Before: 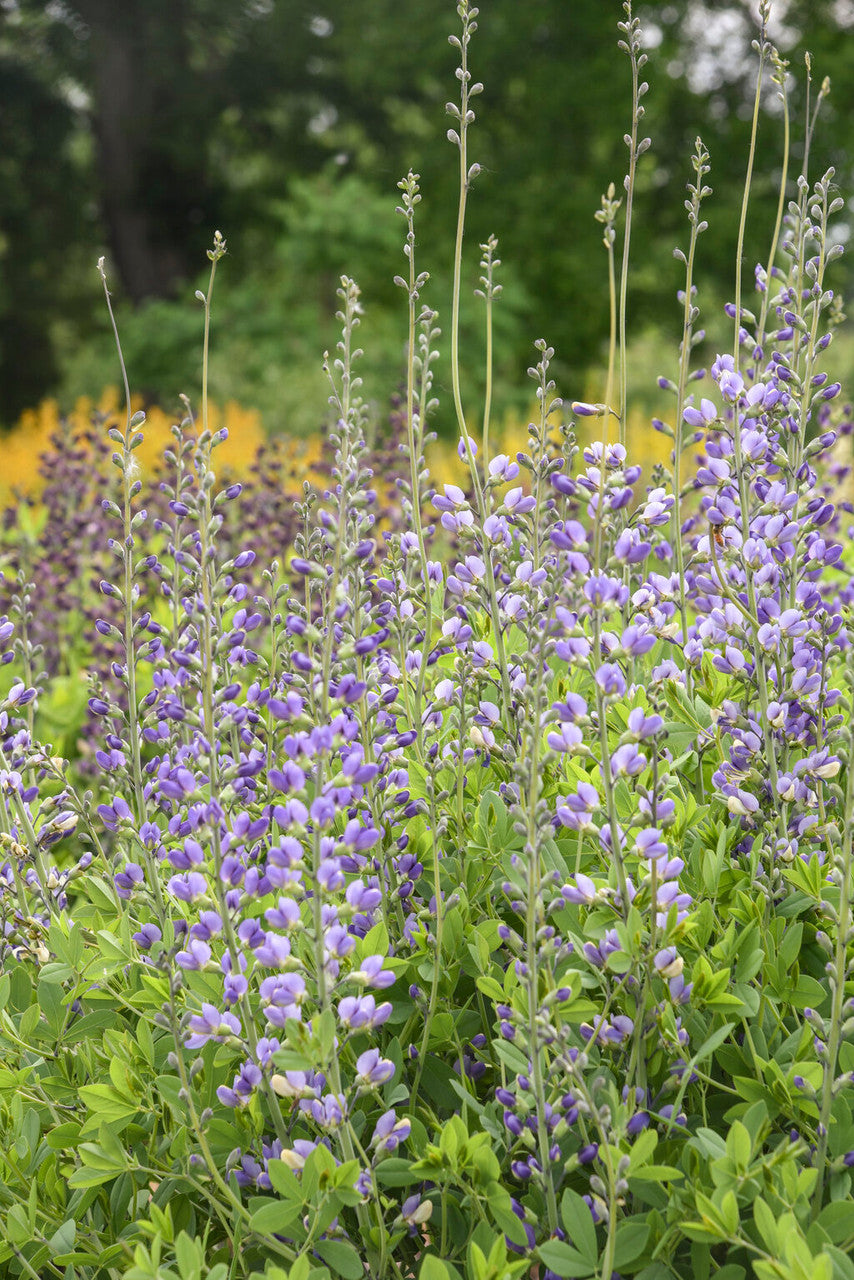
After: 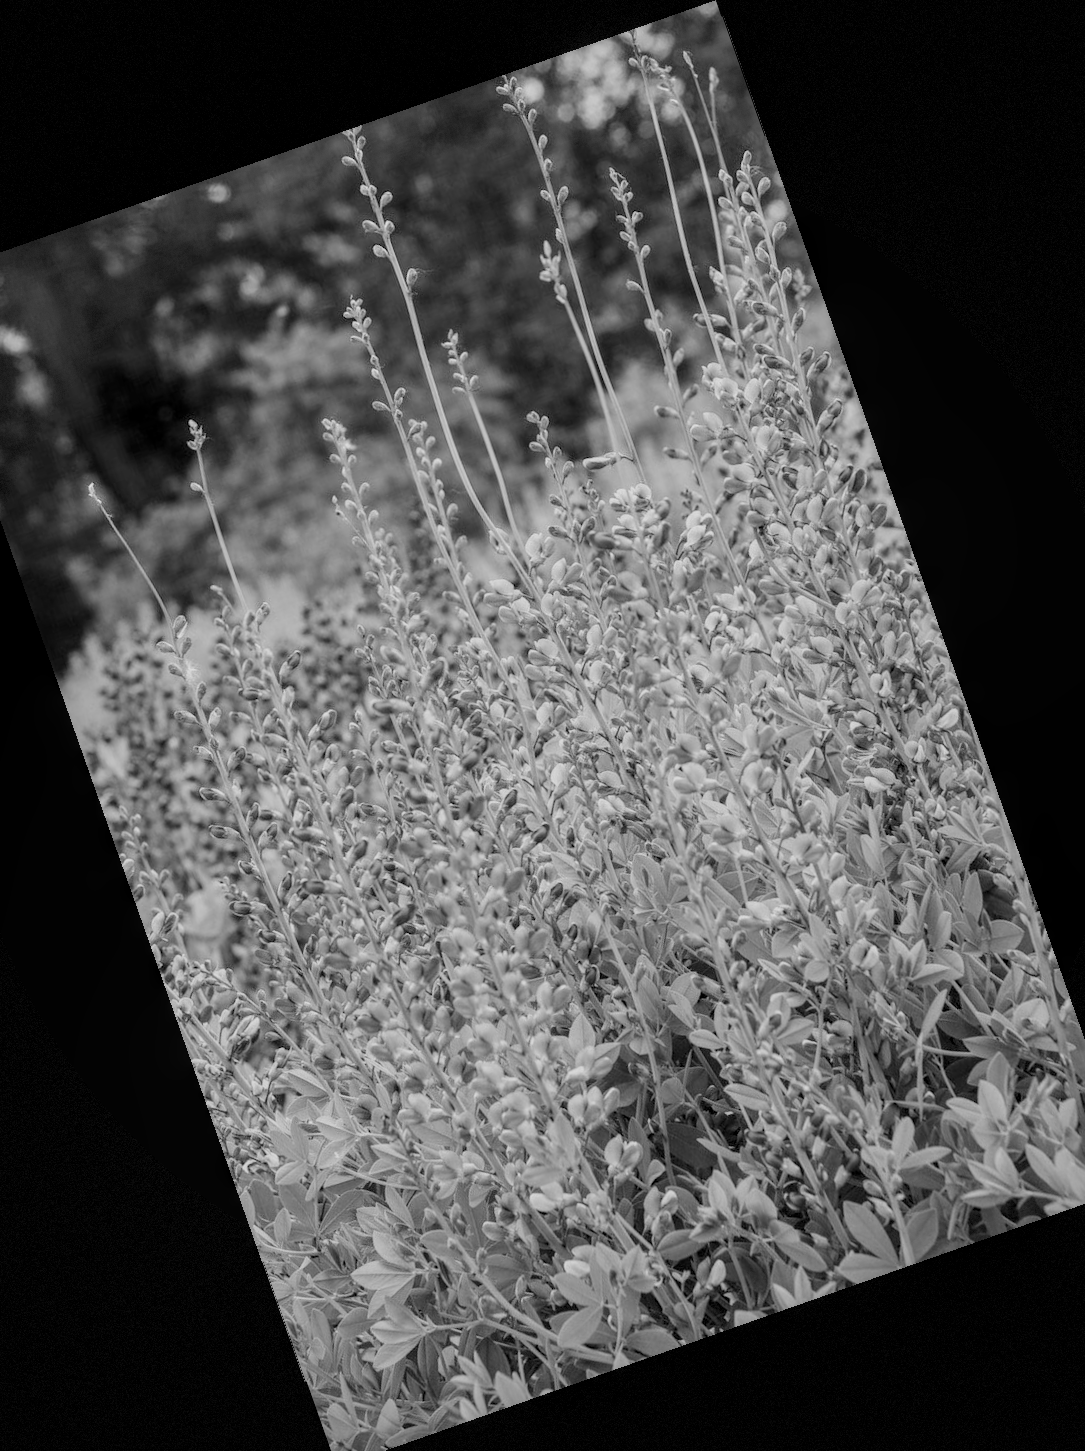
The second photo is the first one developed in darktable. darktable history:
crop and rotate: angle 19.43°, left 6.812%, right 4.125%, bottom 1.087%
filmic rgb: black relative exposure -7.65 EV, white relative exposure 4.56 EV, hardness 3.61
rotate and perspective: rotation -0.45°, automatic cropping original format, crop left 0.008, crop right 0.992, crop top 0.012, crop bottom 0.988
vignetting: dithering 8-bit output, unbound false
color calibration: illuminant same as pipeline (D50), adaptation none (bypass), gamut compression 1.72
color balance: on, module defaults
local contrast: on, module defaults
color contrast: green-magenta contrast 0, blue-yellow contrast 0
